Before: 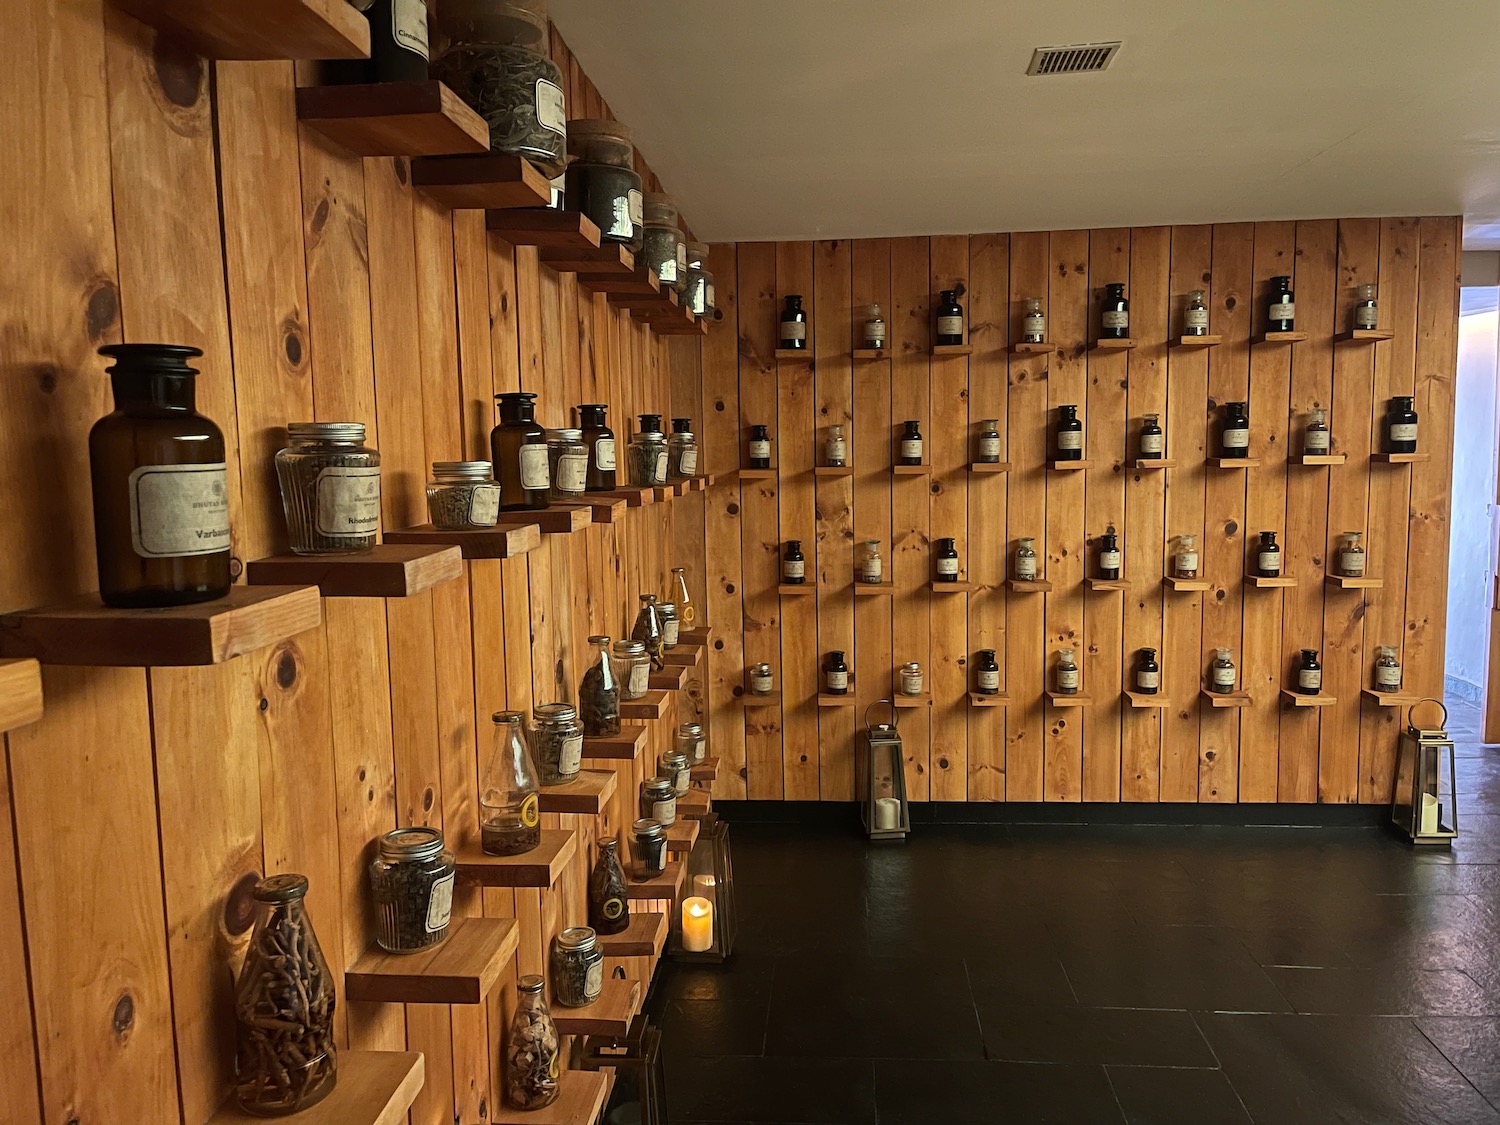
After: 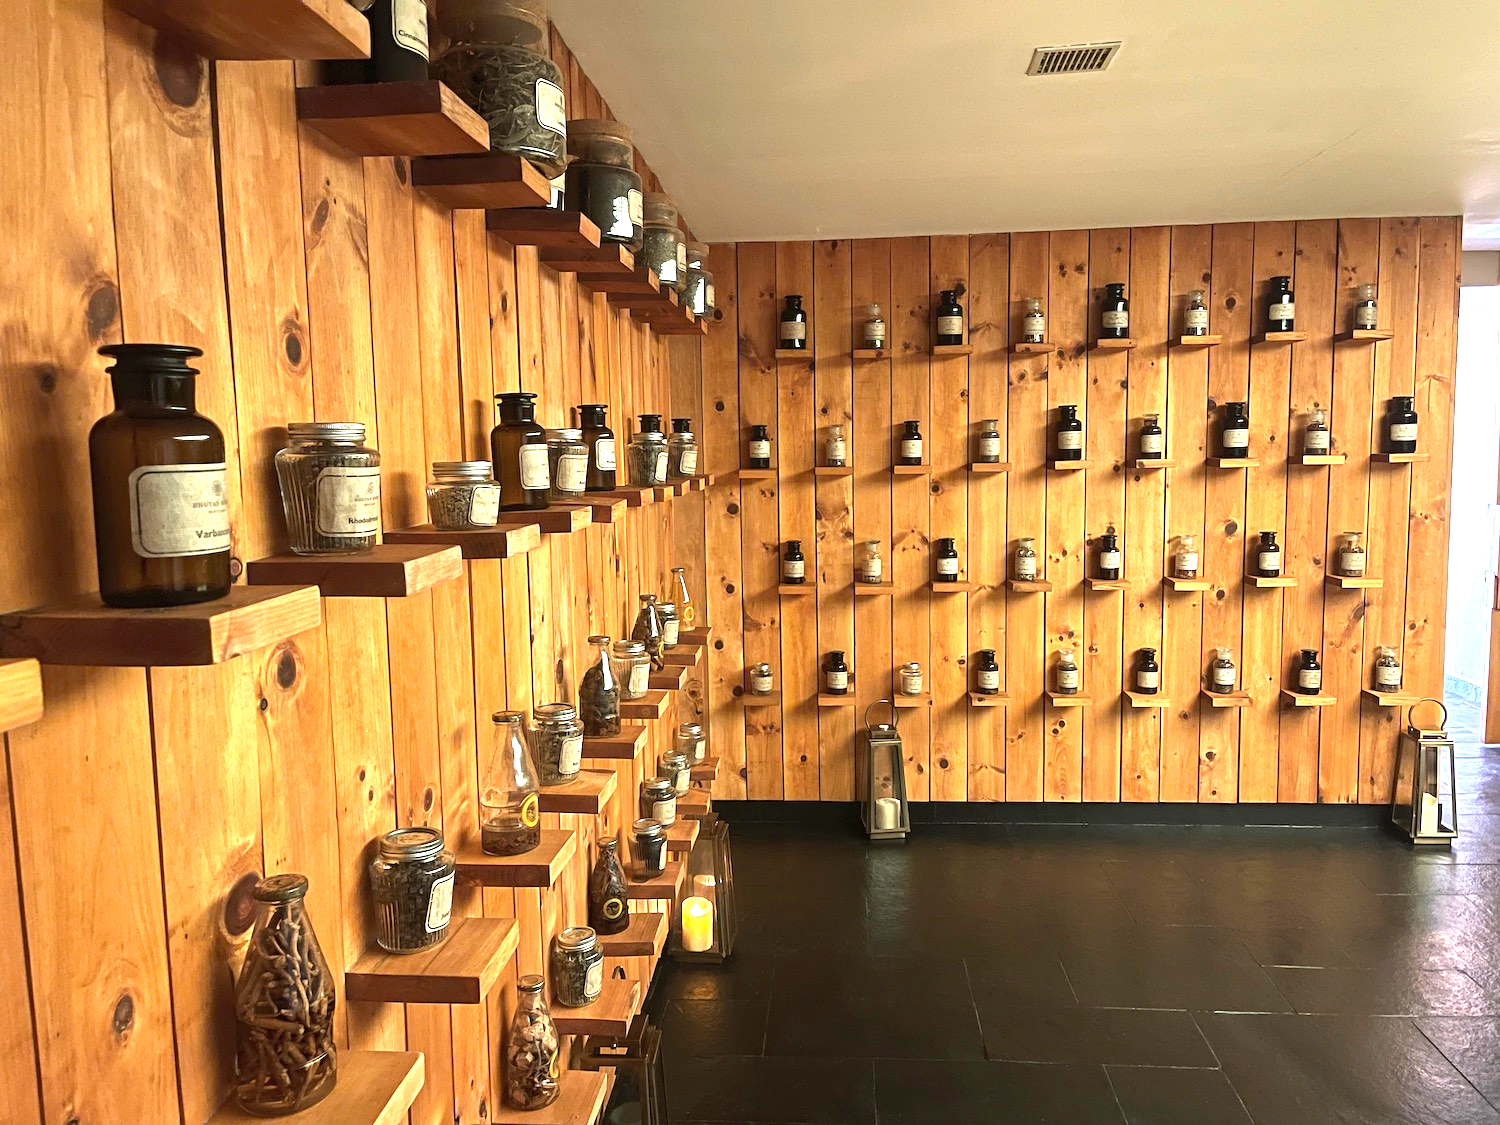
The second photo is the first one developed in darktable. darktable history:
exposure: black level correction 0, exposure 1.377 EV, compensate highlight preservation false
